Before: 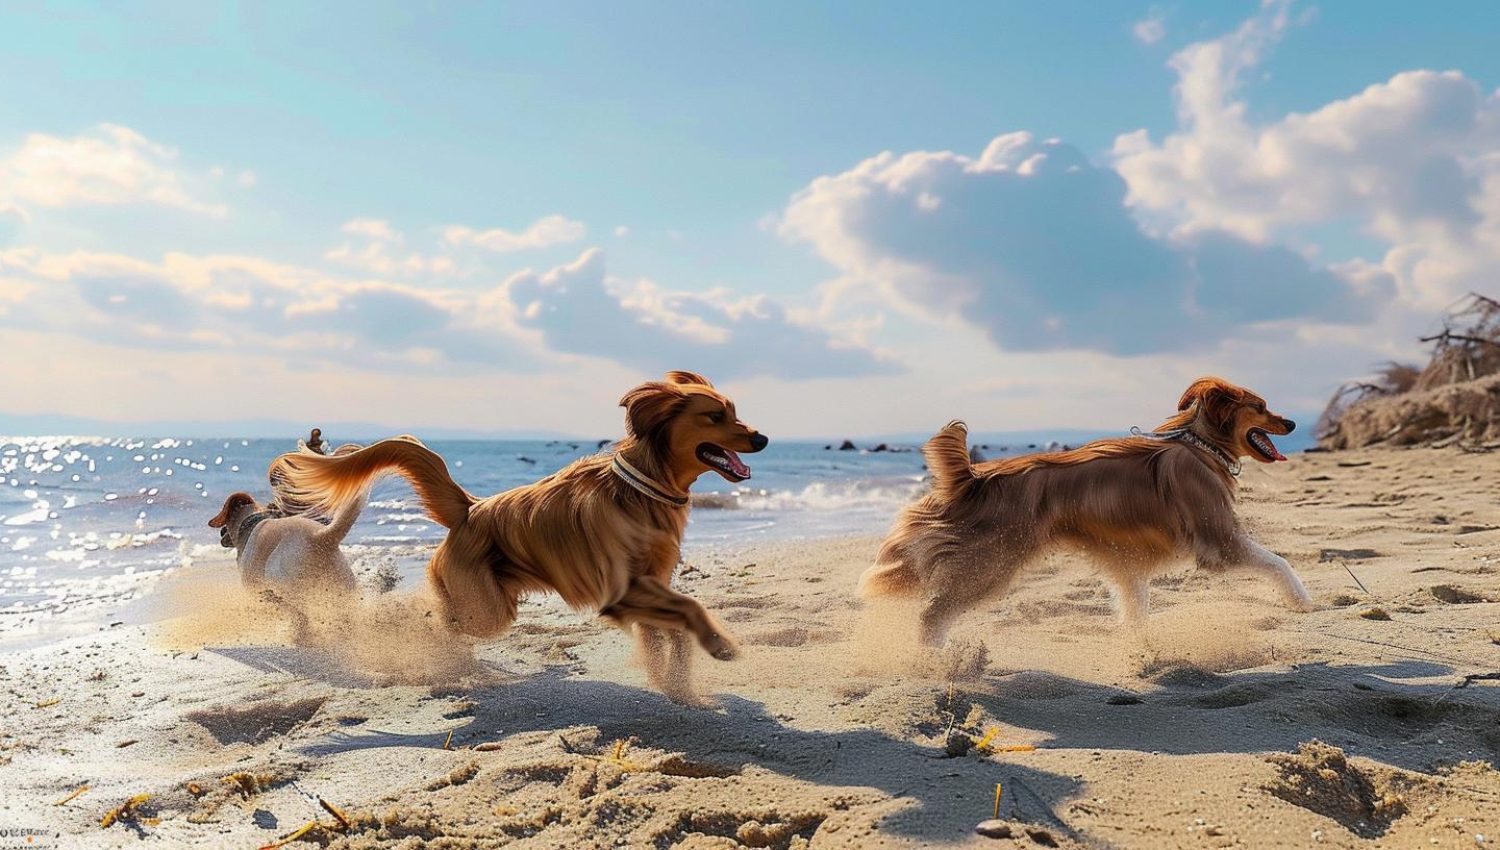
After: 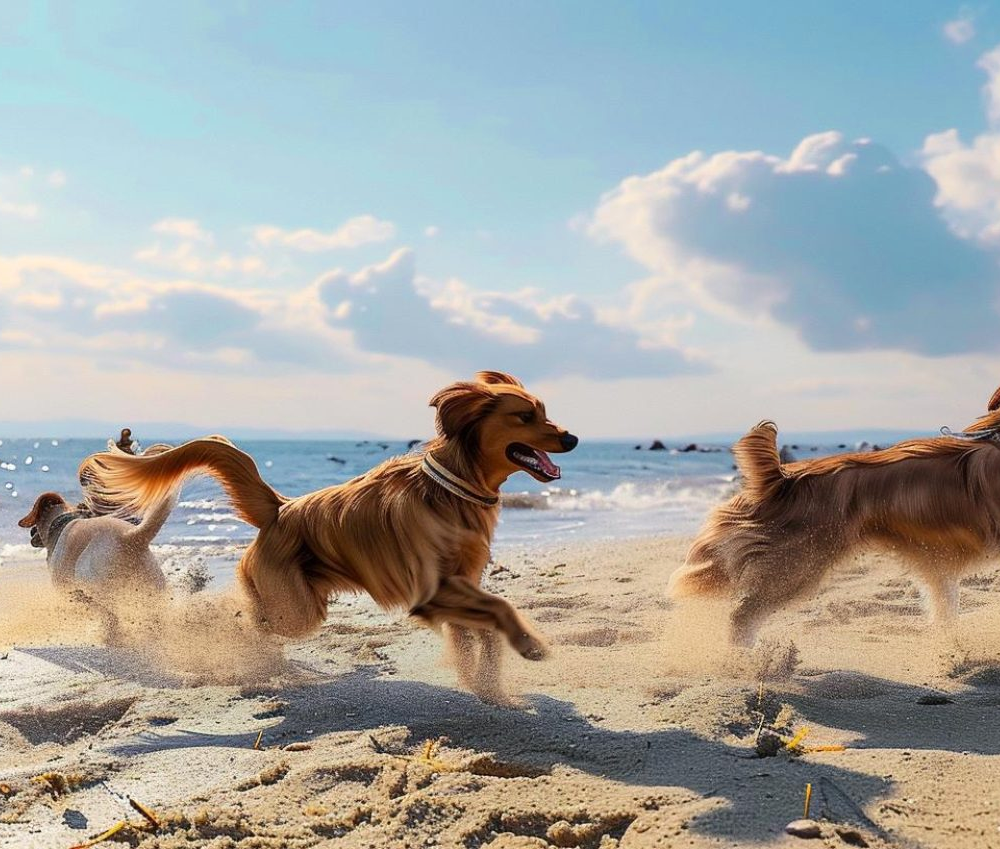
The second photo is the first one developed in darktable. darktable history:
crop and rotate: left 12.757%, right 20.51%
contrast brightness saturation: contrast 0.095, brightness 0.023, saturation 0.024
color zones: curves: ch0 [(0, 0.5) (0.143, 0.5) (0.286, 0.5) (0.429, 0.5) (0.571, 0.5) (0.714, 0.476) (0.857, 0.5) (1, 0.5)]; ch2 [(0, 0.5) (0.143, 0.5) (0.286, 0.5) (0.429, 0.5) (0.571, 0.5) (0.714, 0.487) (0.857, 0.5) (1, 0.5)]
